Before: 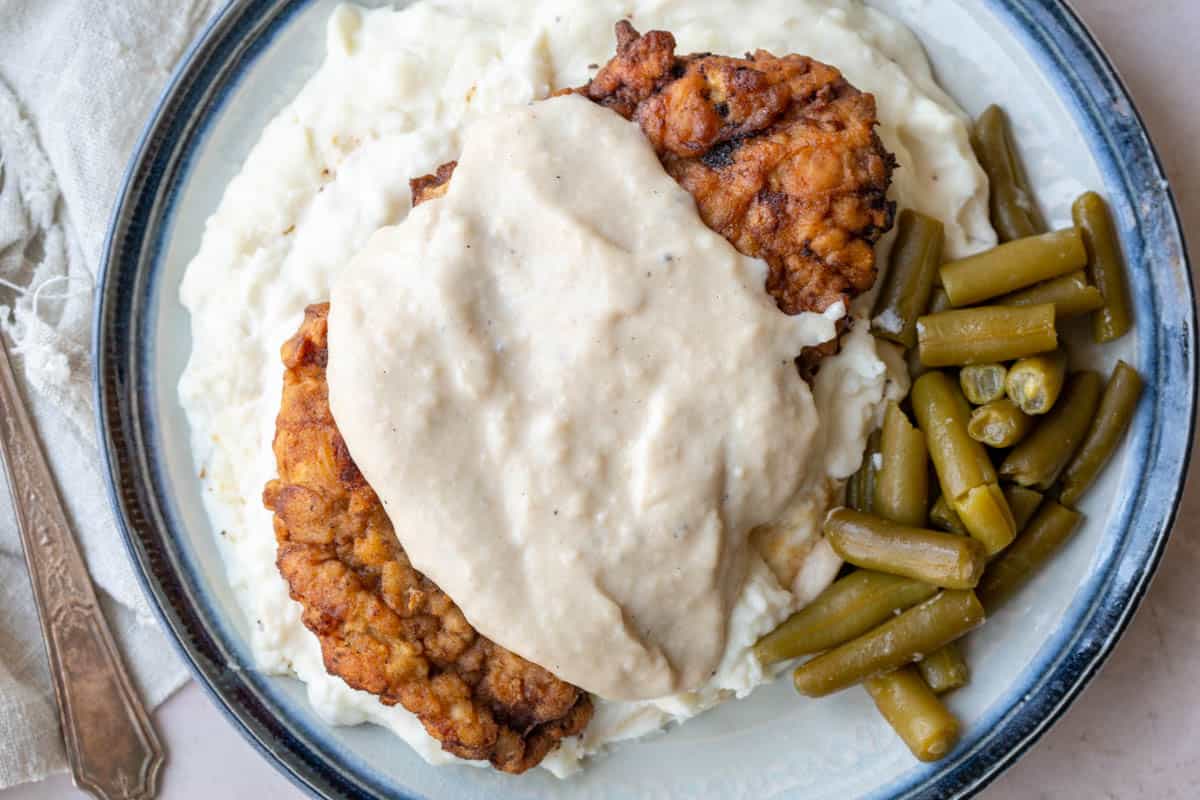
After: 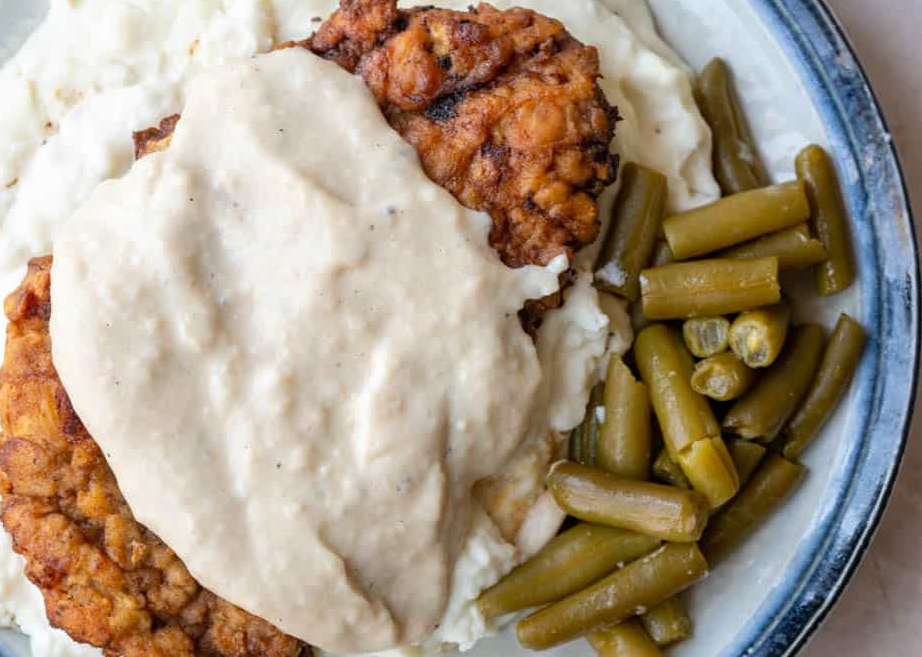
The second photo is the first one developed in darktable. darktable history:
crop: left 23.11%, top 5.897%, bottom 11.879%
